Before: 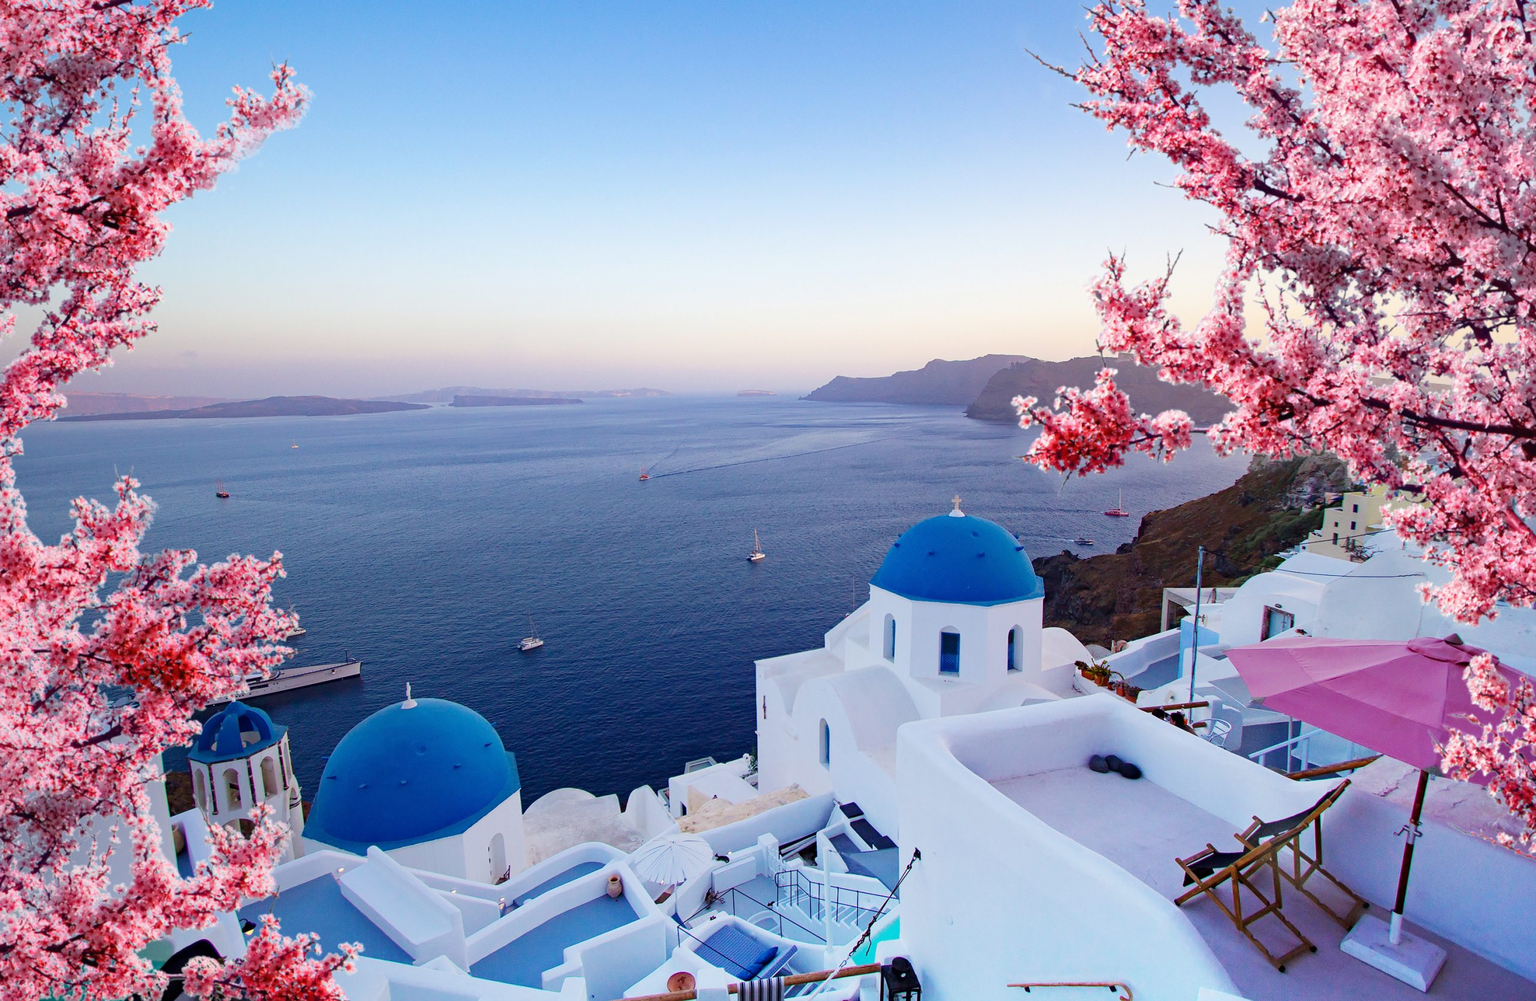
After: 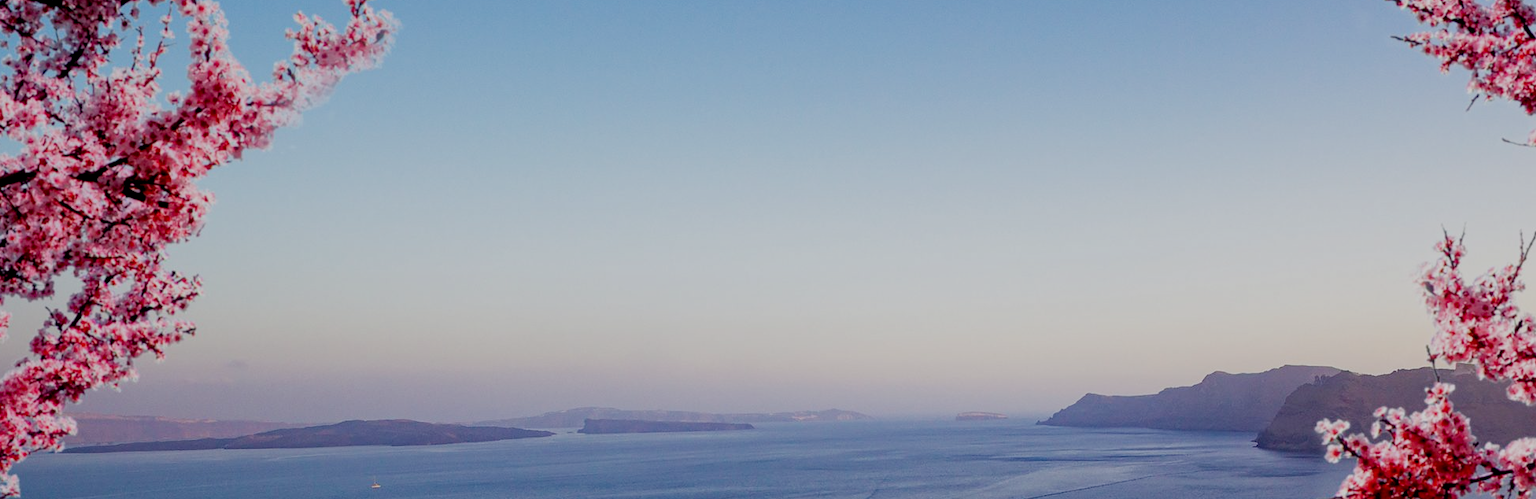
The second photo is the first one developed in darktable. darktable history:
crop: left 0.579%, top 7.627%, right 23.167%, bottom 54.275%
filmic rgb: middle gray luminance 29%, black relative exposure -10.3 EV, white relative exposure 5.5 EV, threshold 6 EV, target black luminance 0%, hardness 3.95, latitude 2.04%, contrast 1.132, highlights saturation mix 5%, shadows ↔ highlights balance 15.11%, add noise in highlights 0, preserve chrominance no, color science v3 (2019), use custom middle-gray values true, iterations of high-quality reconstruction 0, contrast in highlights soft, enable highlight reconstruction true
local contrast: highlights 100%, shadows 100%, detail 120%, midtone range 0.2
